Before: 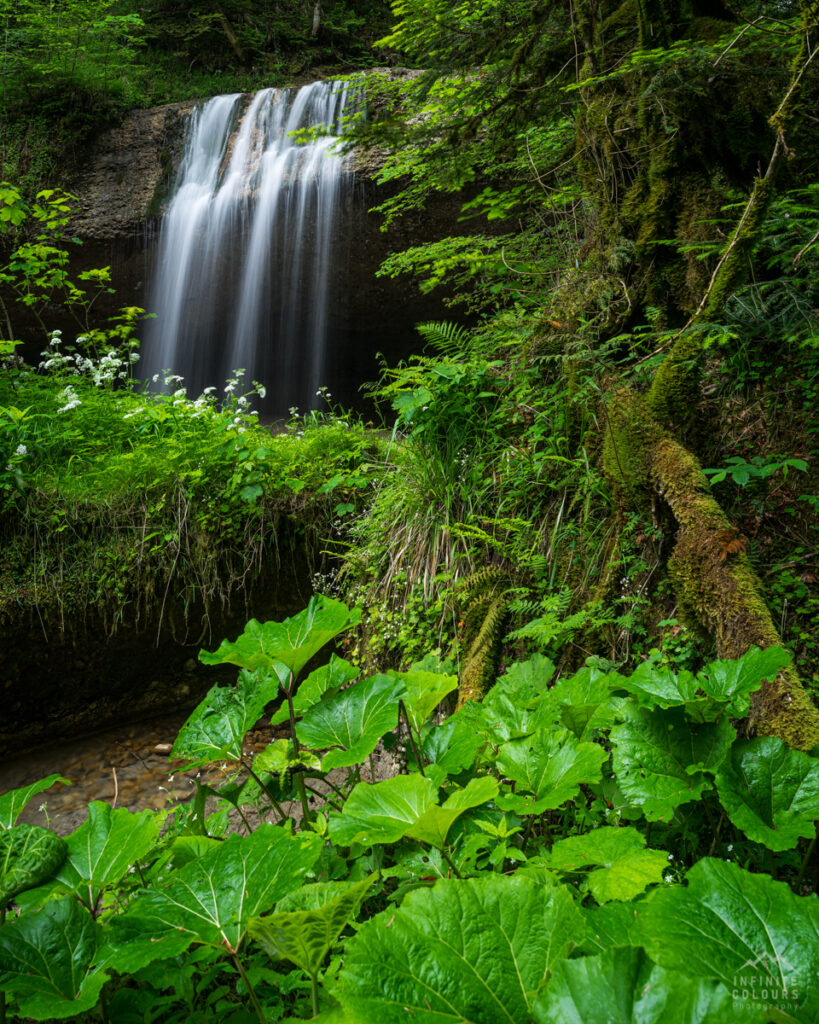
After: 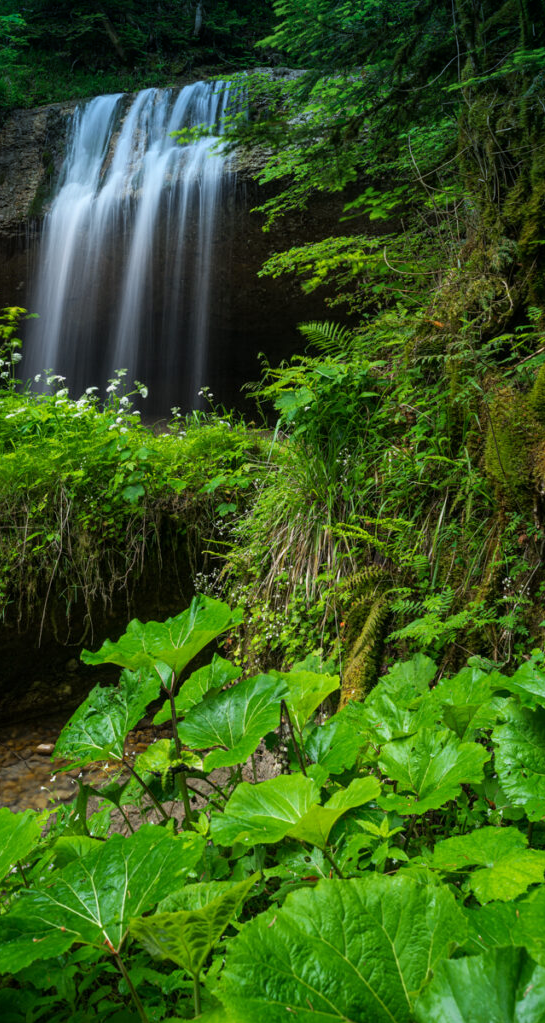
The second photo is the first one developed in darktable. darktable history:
graduated density: density 2.02 EV, hardness 44%, rotation 0.374°, offset 8.21, hue 208.8°, saturation 97%
crop and rotate: left 14.436%, right 18.898%
